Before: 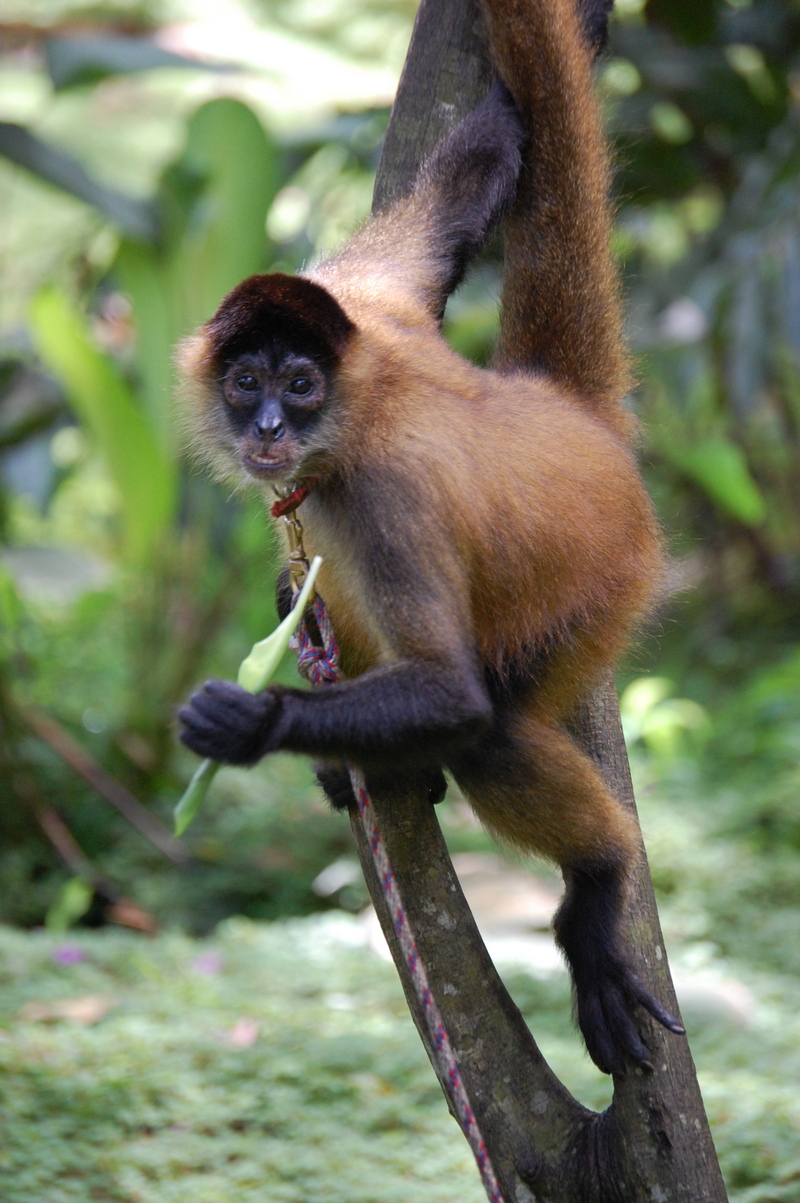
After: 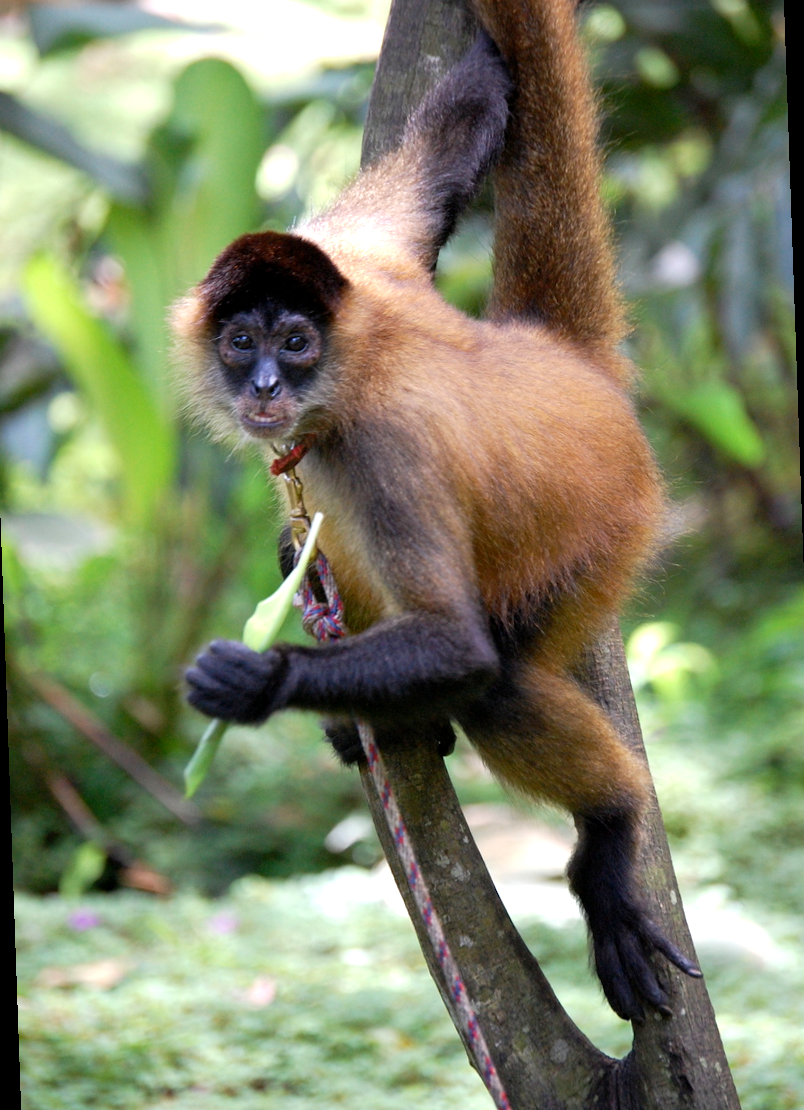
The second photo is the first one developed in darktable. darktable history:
exposure: black level correction 0.001, exposure 0.5 EV, compensate exposure bias true, compensate highlight preservation false
rotate and perspective: rotation -2°, crop left 0.022, crop right 0.978, crop top 0.049, crop bottom 0.951
